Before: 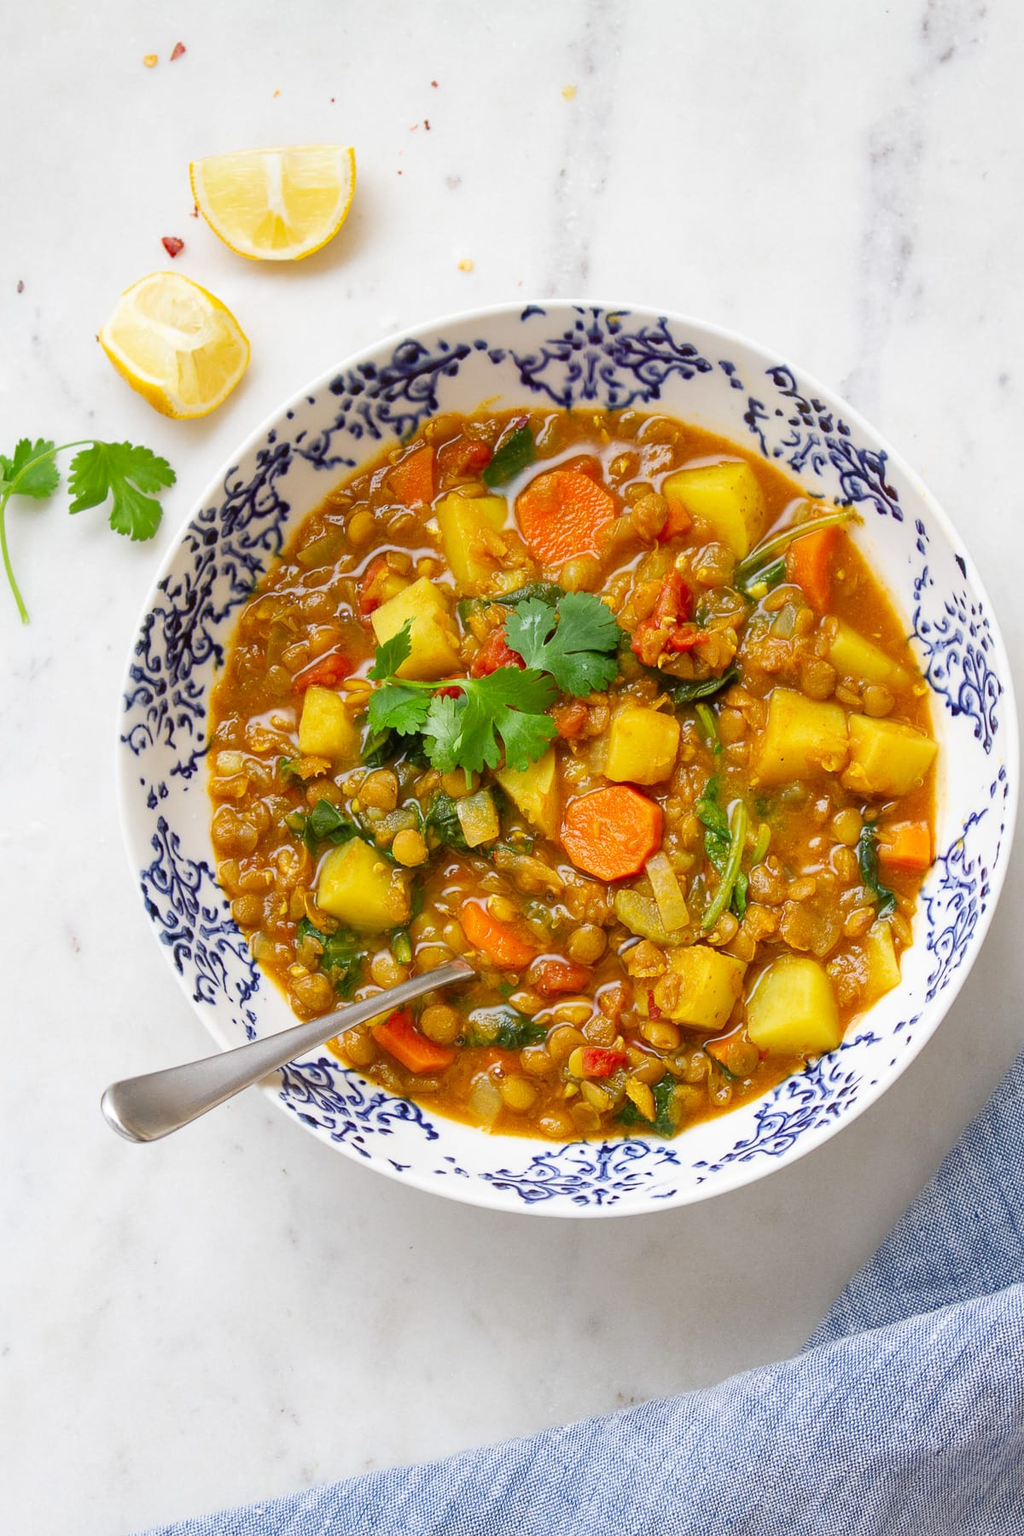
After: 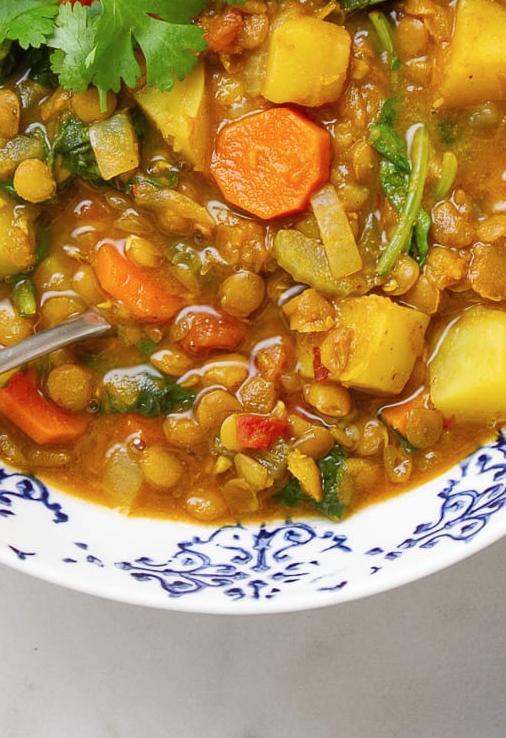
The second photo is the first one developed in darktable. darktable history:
contrast brightness saturation: saturation -0.068
crop: left 37.215%, top 45.174%, right 20.572%, bottom 13.772%
